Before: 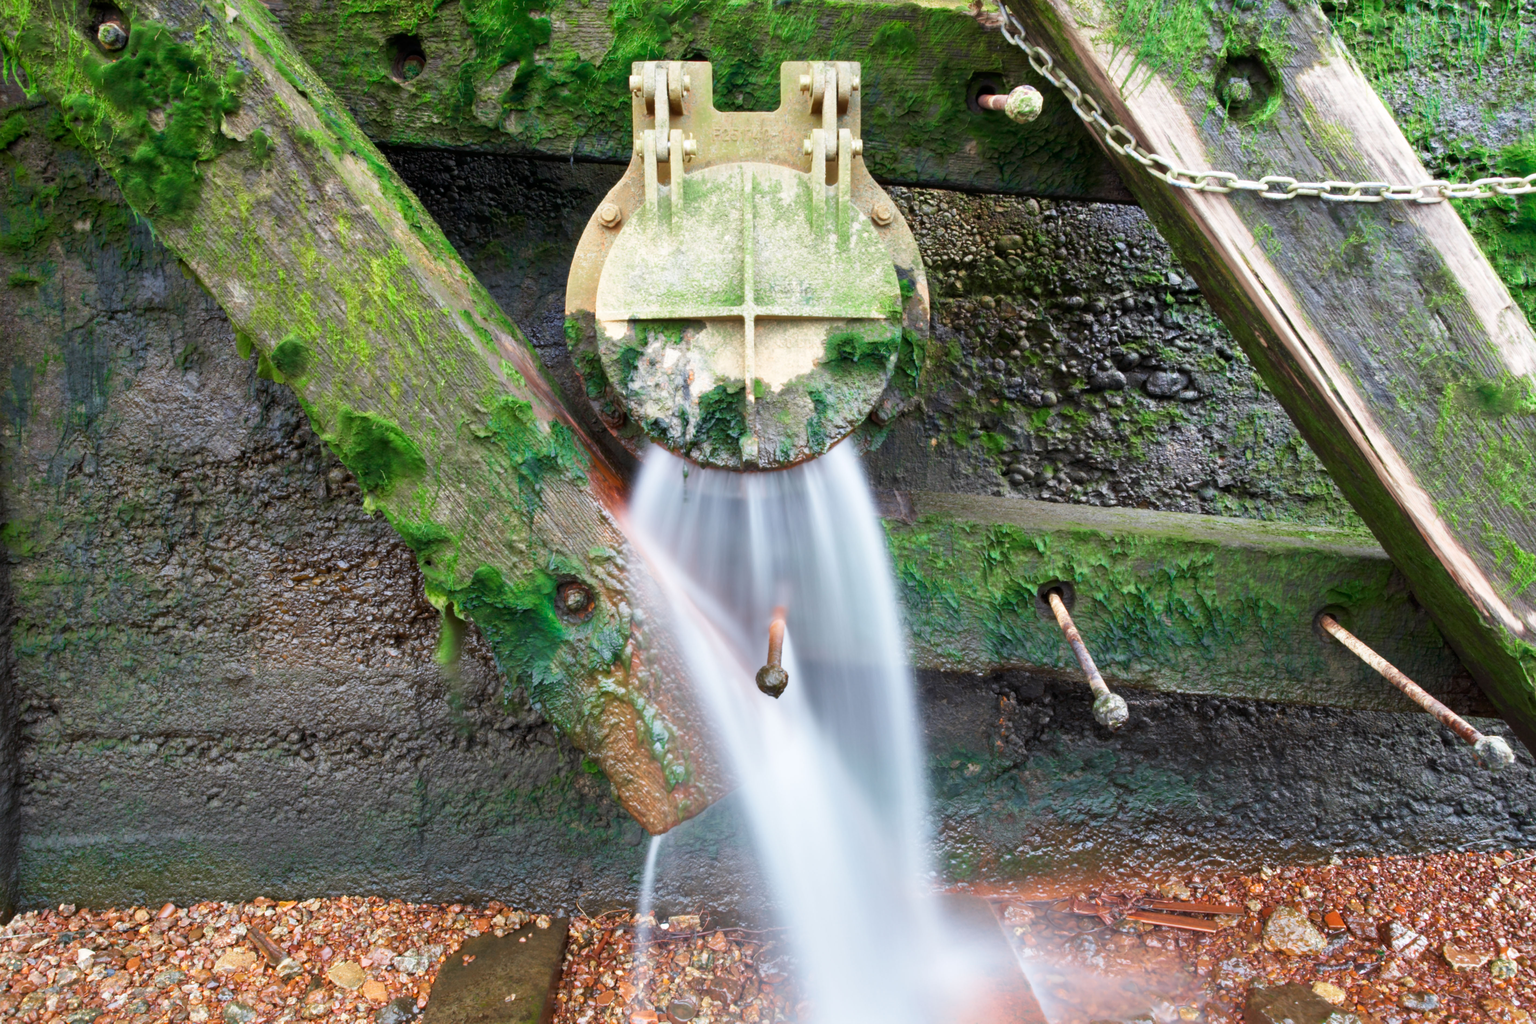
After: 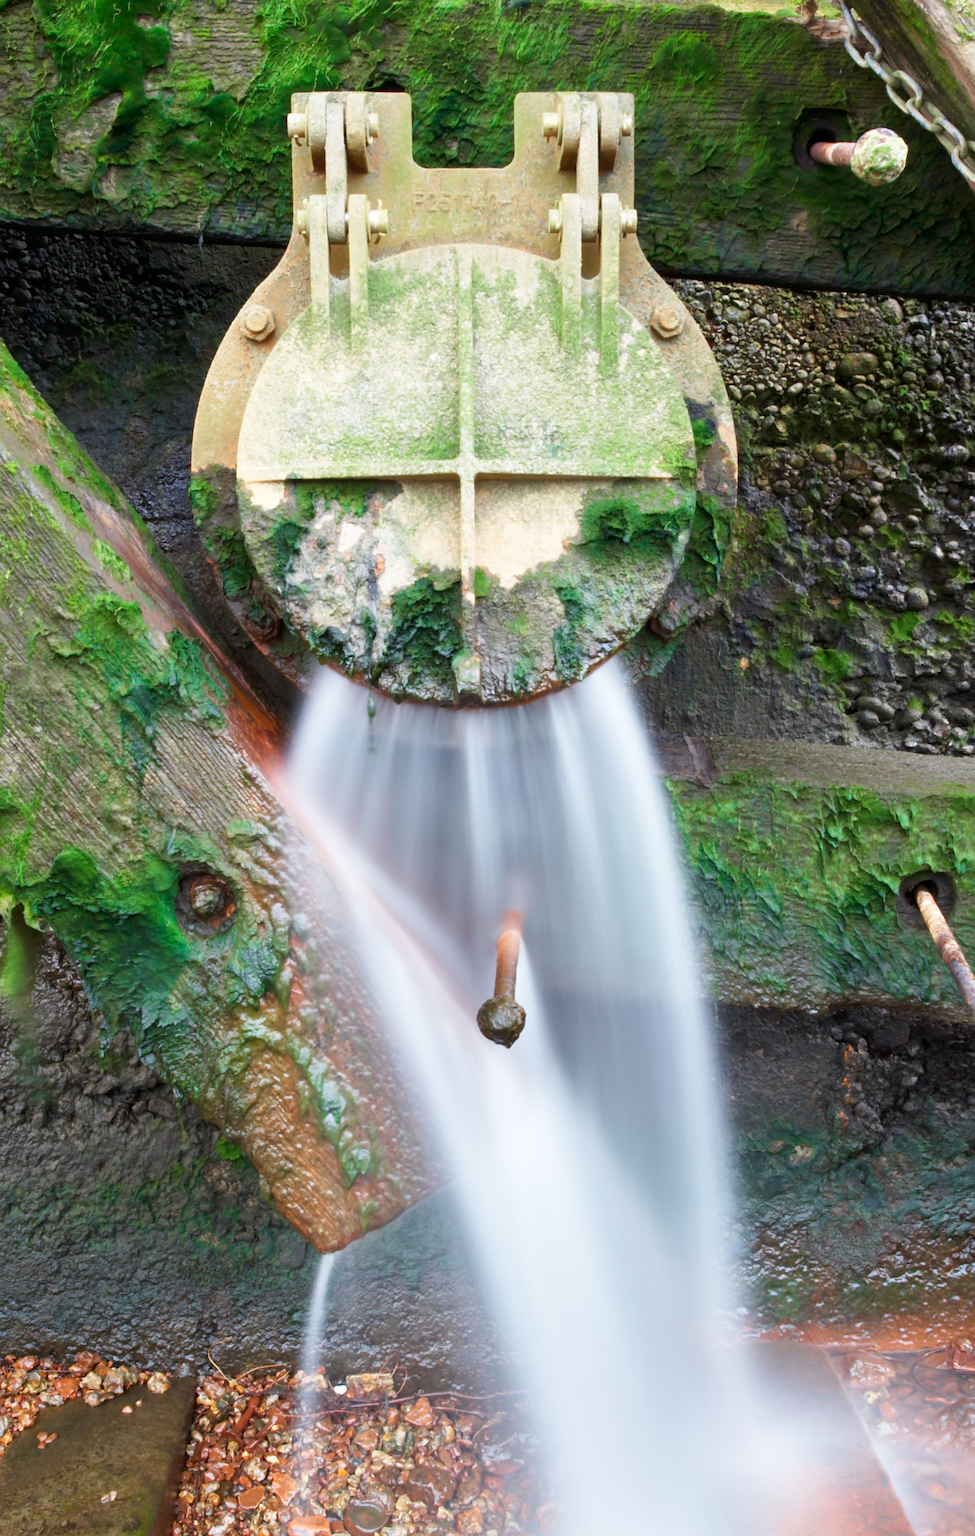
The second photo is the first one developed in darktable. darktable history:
crop: left 28.525%, right 29.135%
sharpen: on, module defaults
